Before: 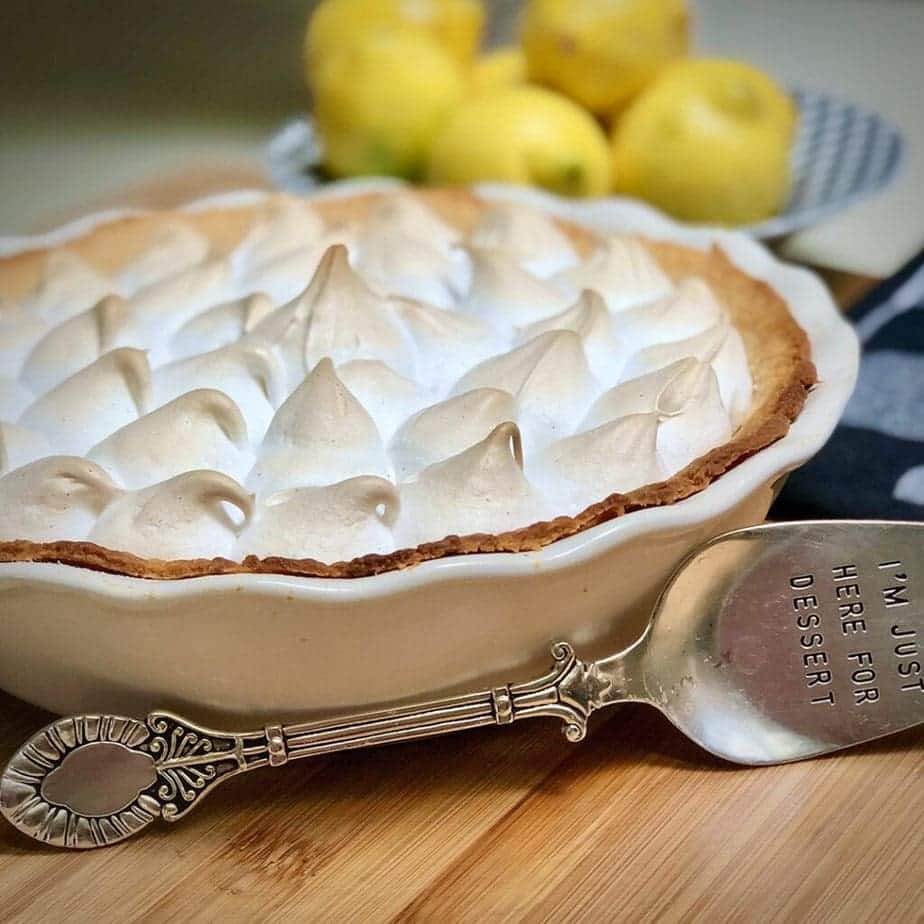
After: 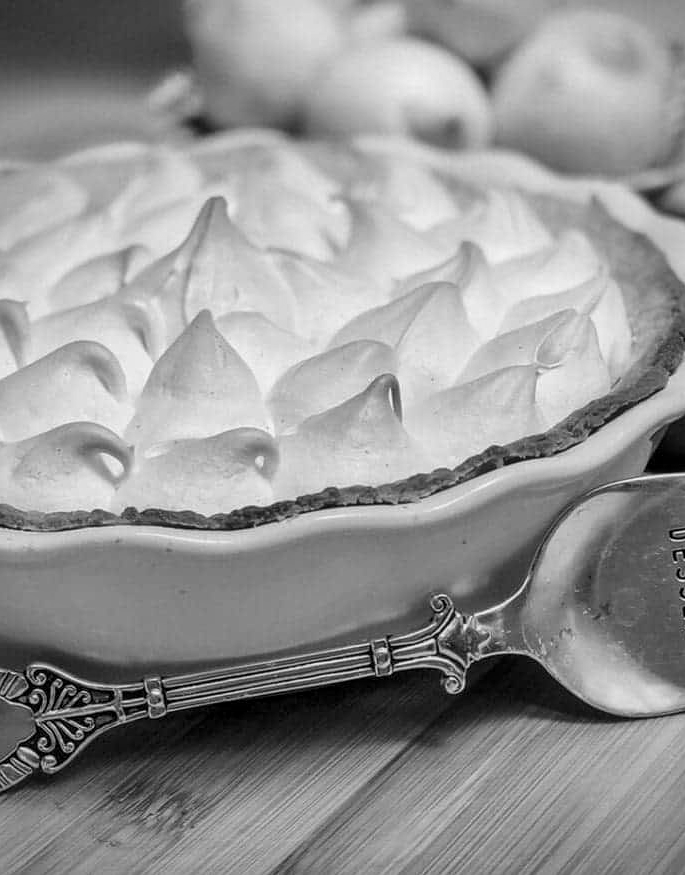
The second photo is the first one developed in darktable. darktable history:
local contrast: on, module defaults
monochrome: a -74.22, b 78.2
crop and rotate: left 13.15%, top 5.251%, right 12.609%
